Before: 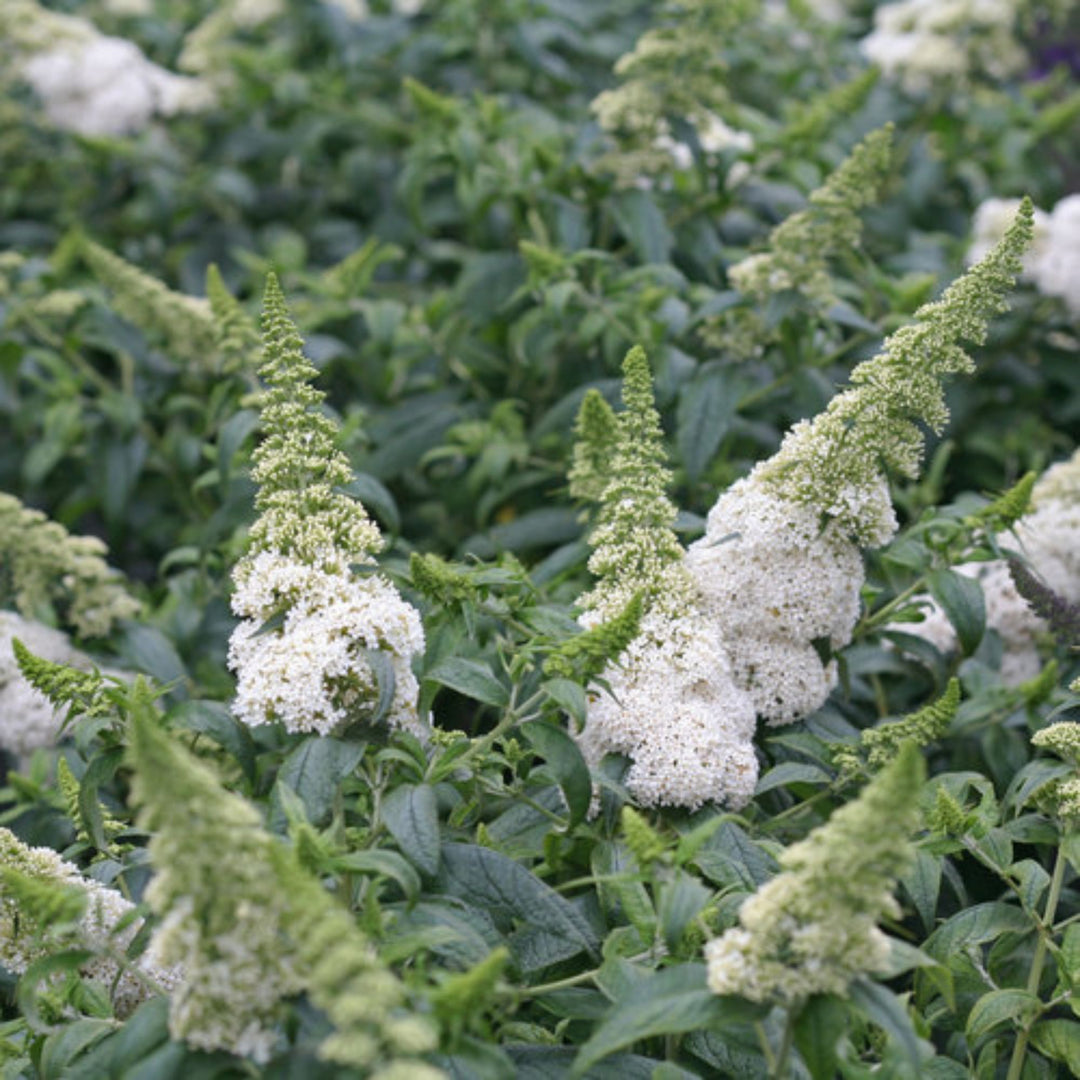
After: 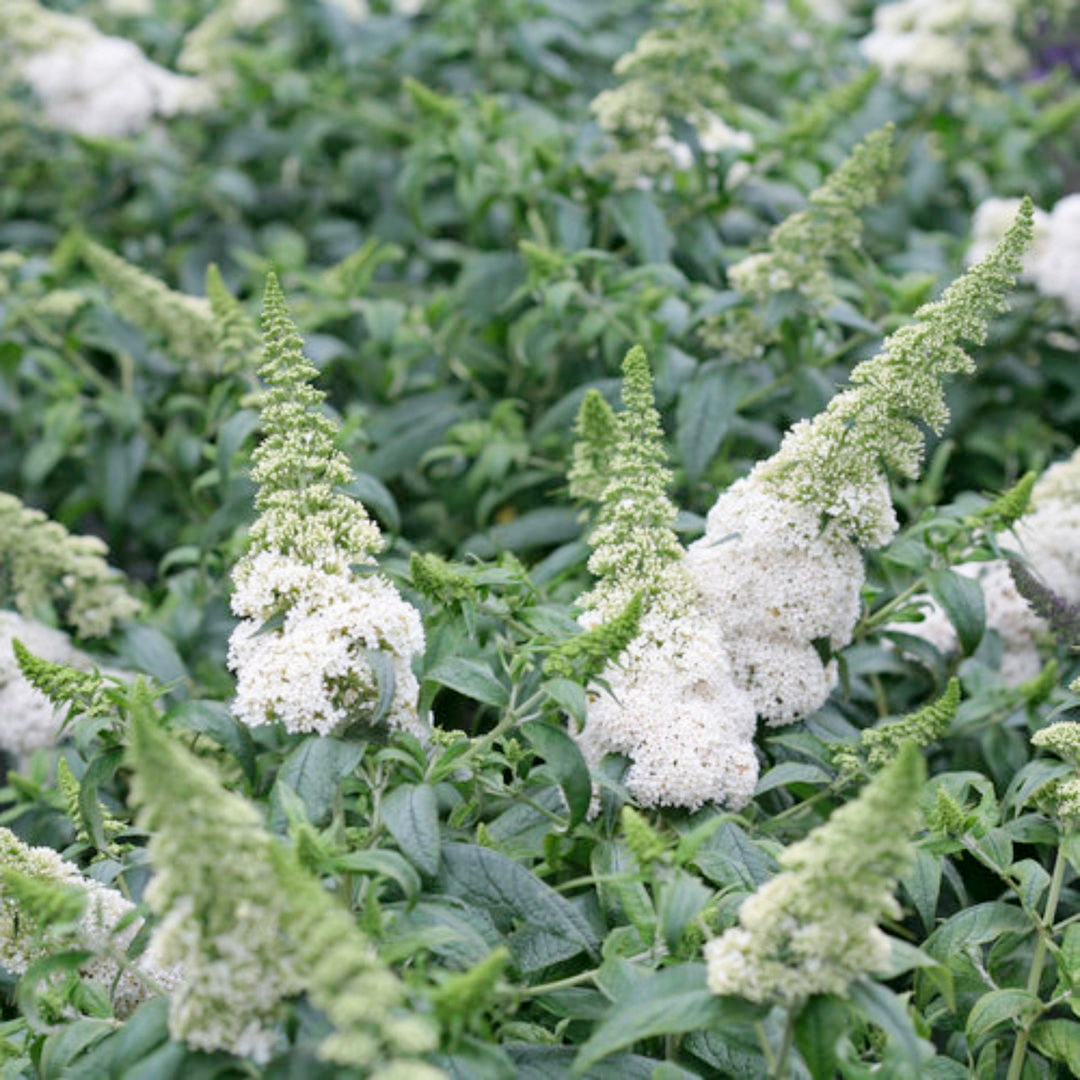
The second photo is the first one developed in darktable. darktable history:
tone curve: curves: ch0 [(0, 0) (0.003, 0.004) (0.011, 0.015) (0.025, 0.033) (0.044, 0.059) (0.069, 0.093) (0.1, 0.133) (0.136, 0.182) (0.177, 0.237) (0.224, 0.3) (0.277, 0.369) (0.335, 0.437) (0.399, 0.511) (0.468, 0.584) (0.543, 0.656) (0.623, 0.729) (0.709, 0.8) (0.801, 0.872) (0.898, 0.935) (1, 1)], preserve colors none
color look up table: target L [63.26, 44.74, 32.32, 100, 80.64, 70.69, 61, 57.15, 50.2, 42.87, 44.09, 35.9, 25.85, 70.95, 58.8, 50.95, 48.89, 25.22, 24.47, 11.12, 63.76, 48.55, 43.21, 26.97, 0 ×25], target a [-22.8, -33.59, -9.542, -0.001, 0.222, 0.956, 17.61, 19.38, 33.94, -0.132, 45.24, 46.43, 12.47, -0.48, -0.513, 7.446, 46.94, 21.12, 8.995, -0.284, -30.65, -24.8, -4.016, -0.879, 0 ×25], target b [52.11, 31.29, 19.31, 0.011, 1.203, 68.66, 57.27, 13.24, 43.39, 0.051, 10.71, 18.19, 9.966, -0.761, -0.58, -24.95, -18.8, -16.95, -42.97, 1.078, 0.394, -22.83, -21.94, 0.576, 0 ×25], num patches 24
